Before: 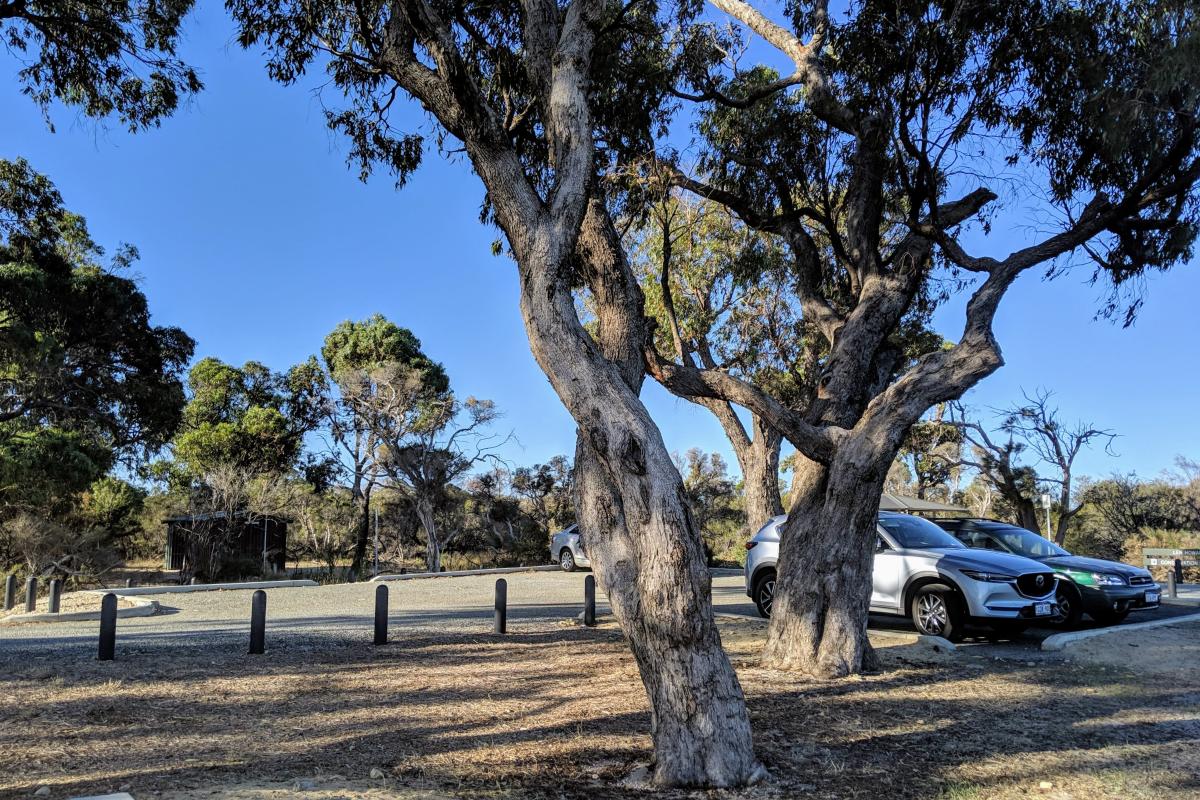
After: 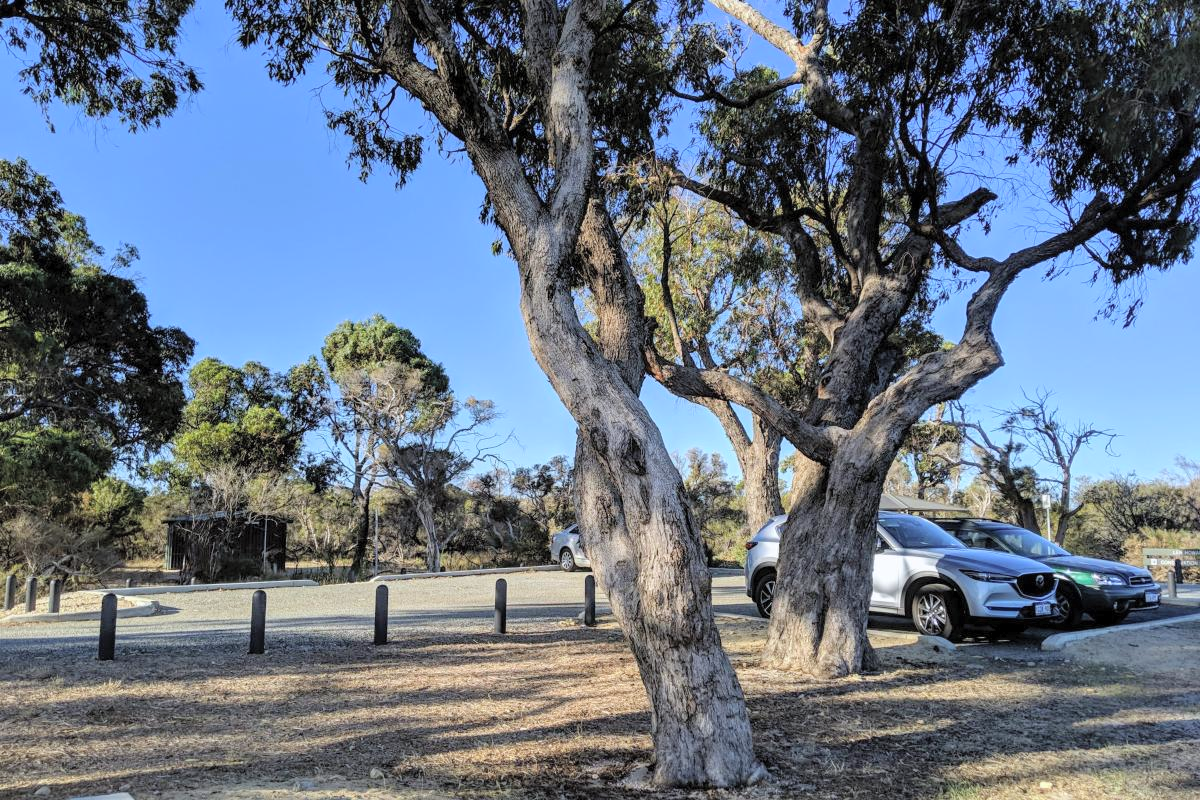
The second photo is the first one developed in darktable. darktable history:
white balance: red 0.988, blue 1.017
contrast brightness saturation: brightness 0.15
